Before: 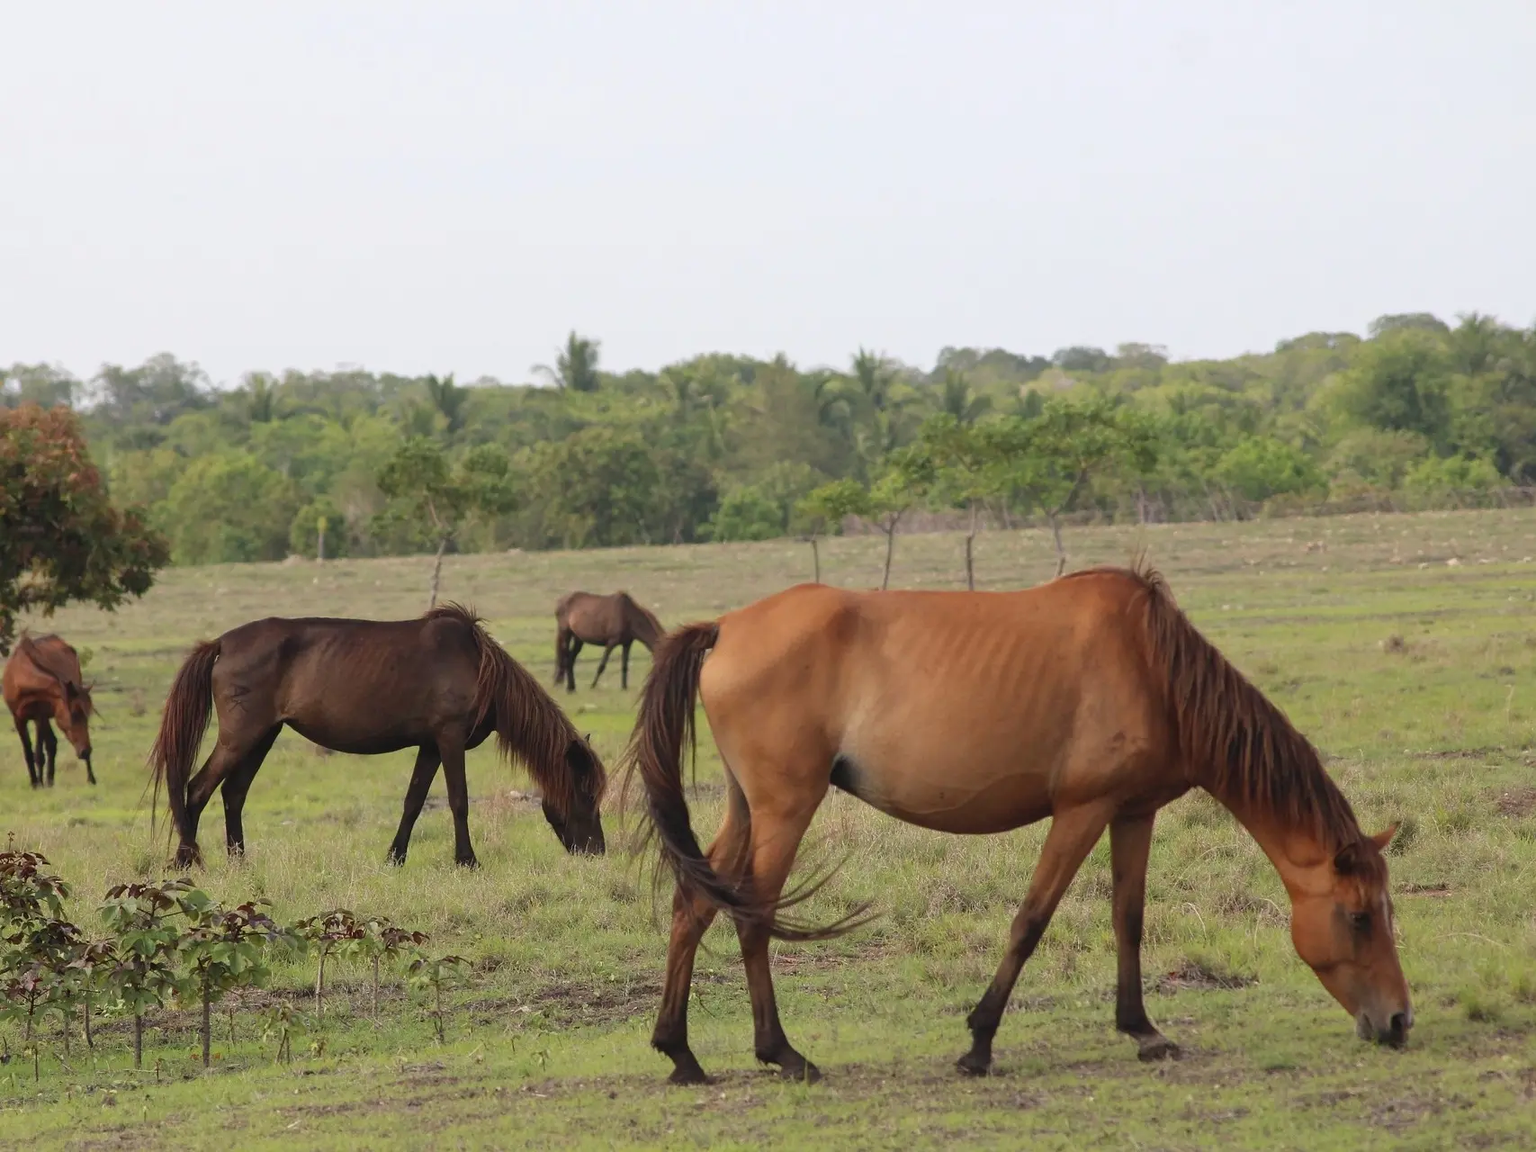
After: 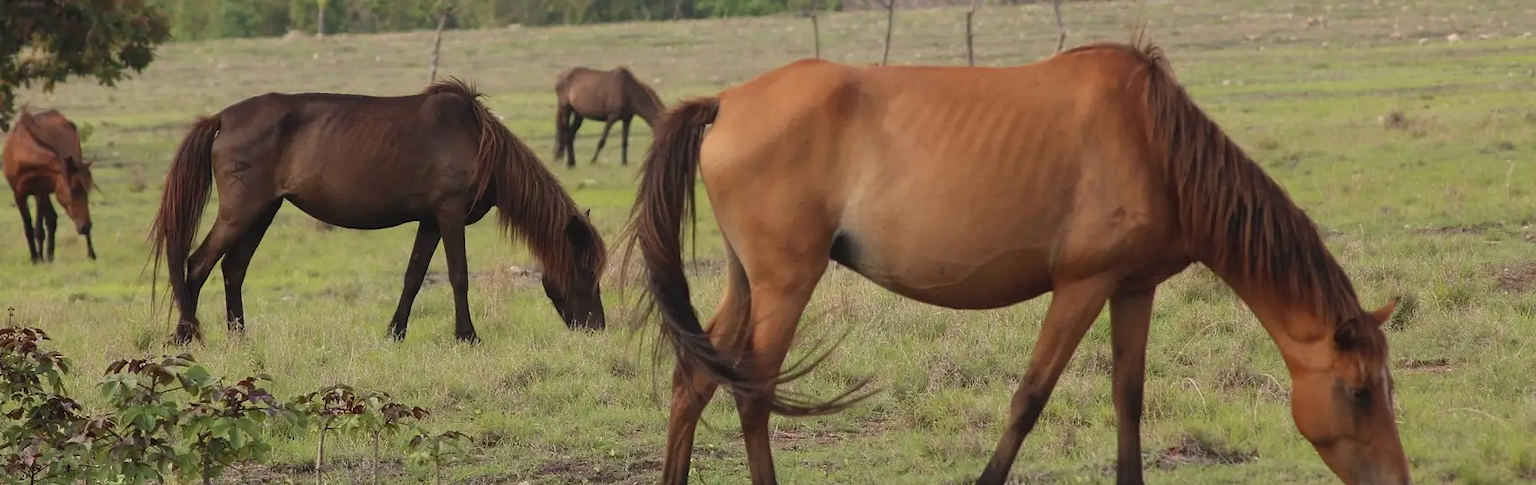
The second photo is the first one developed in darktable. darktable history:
crop: top 45.594%, bottom 12.168%
